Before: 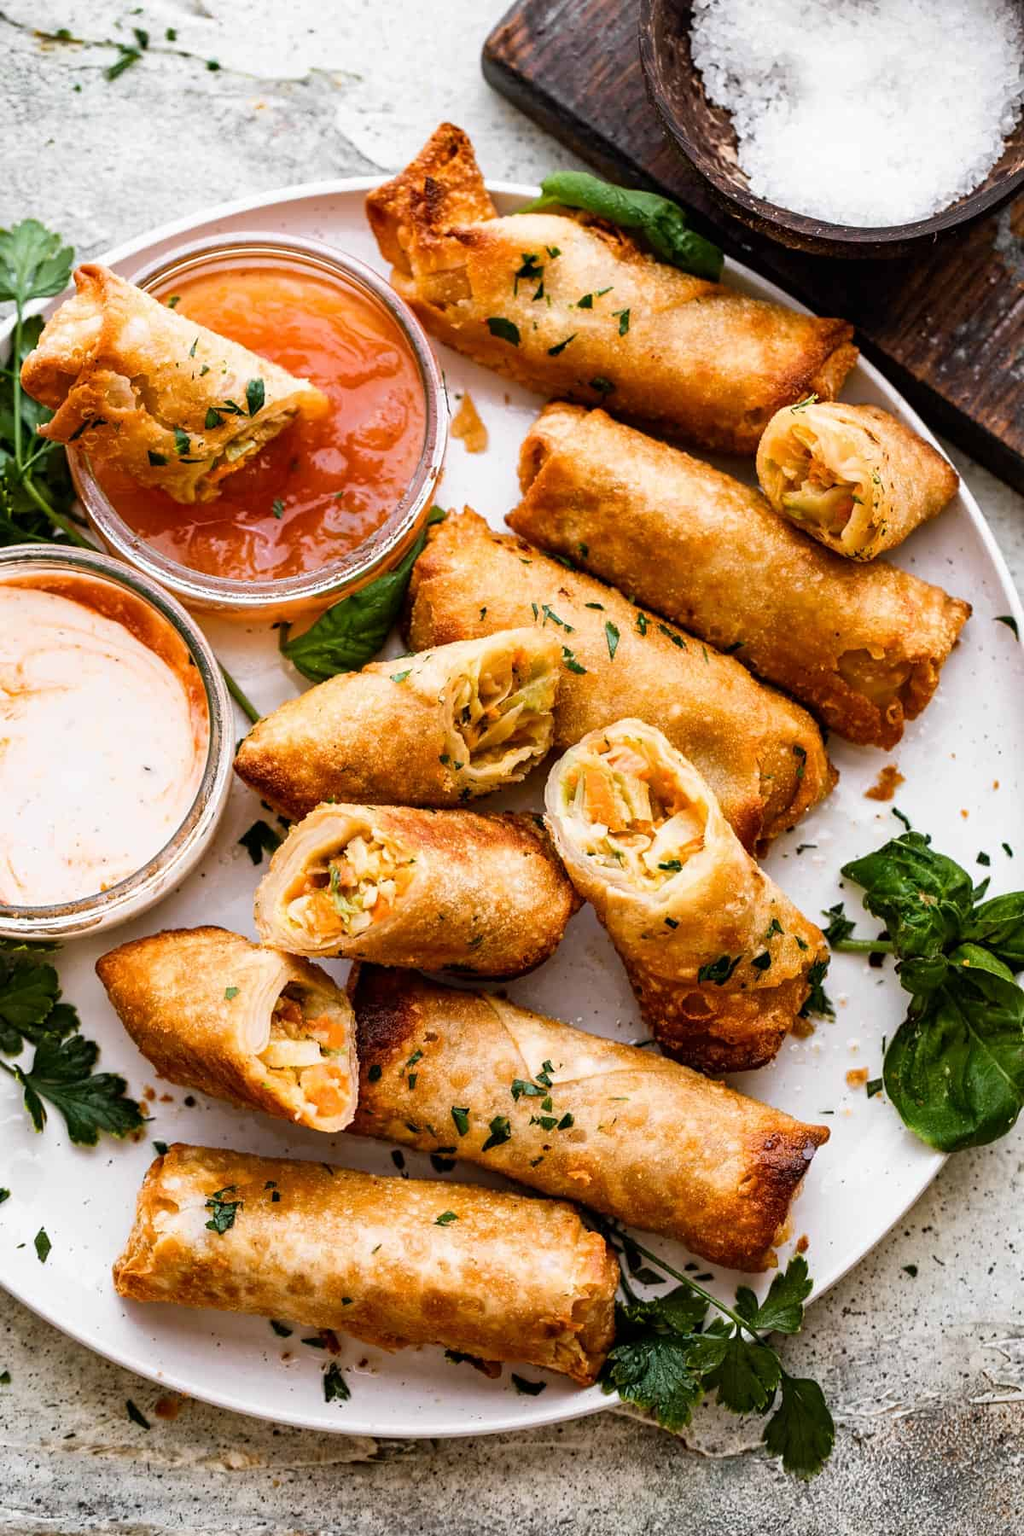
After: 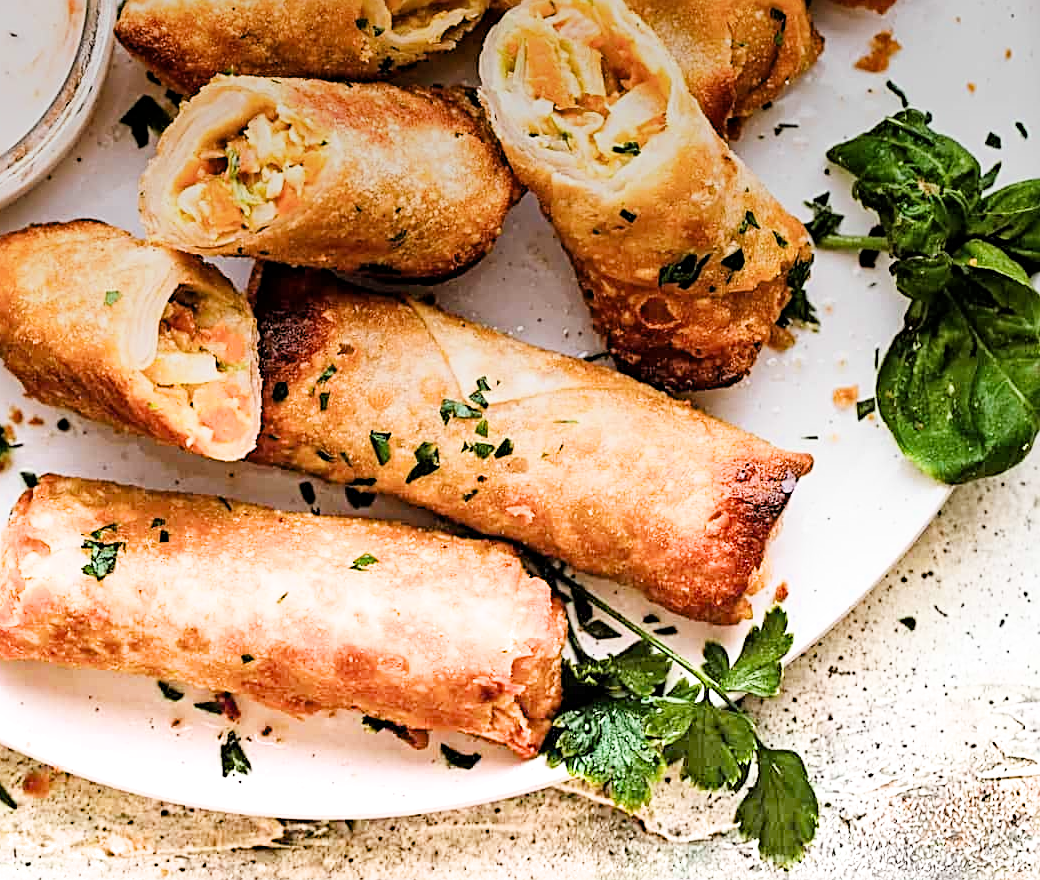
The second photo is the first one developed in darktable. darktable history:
filmic rgb: black relative exposure -7.65 EV, white relative exposure 4.56 EV, hardness 3.61
crop and rotate: left 13.306%, top 48.129%, bottom 2.928%
sharpen: radius 2.817, amount 0.715
graduated density: density -3.9 EV
